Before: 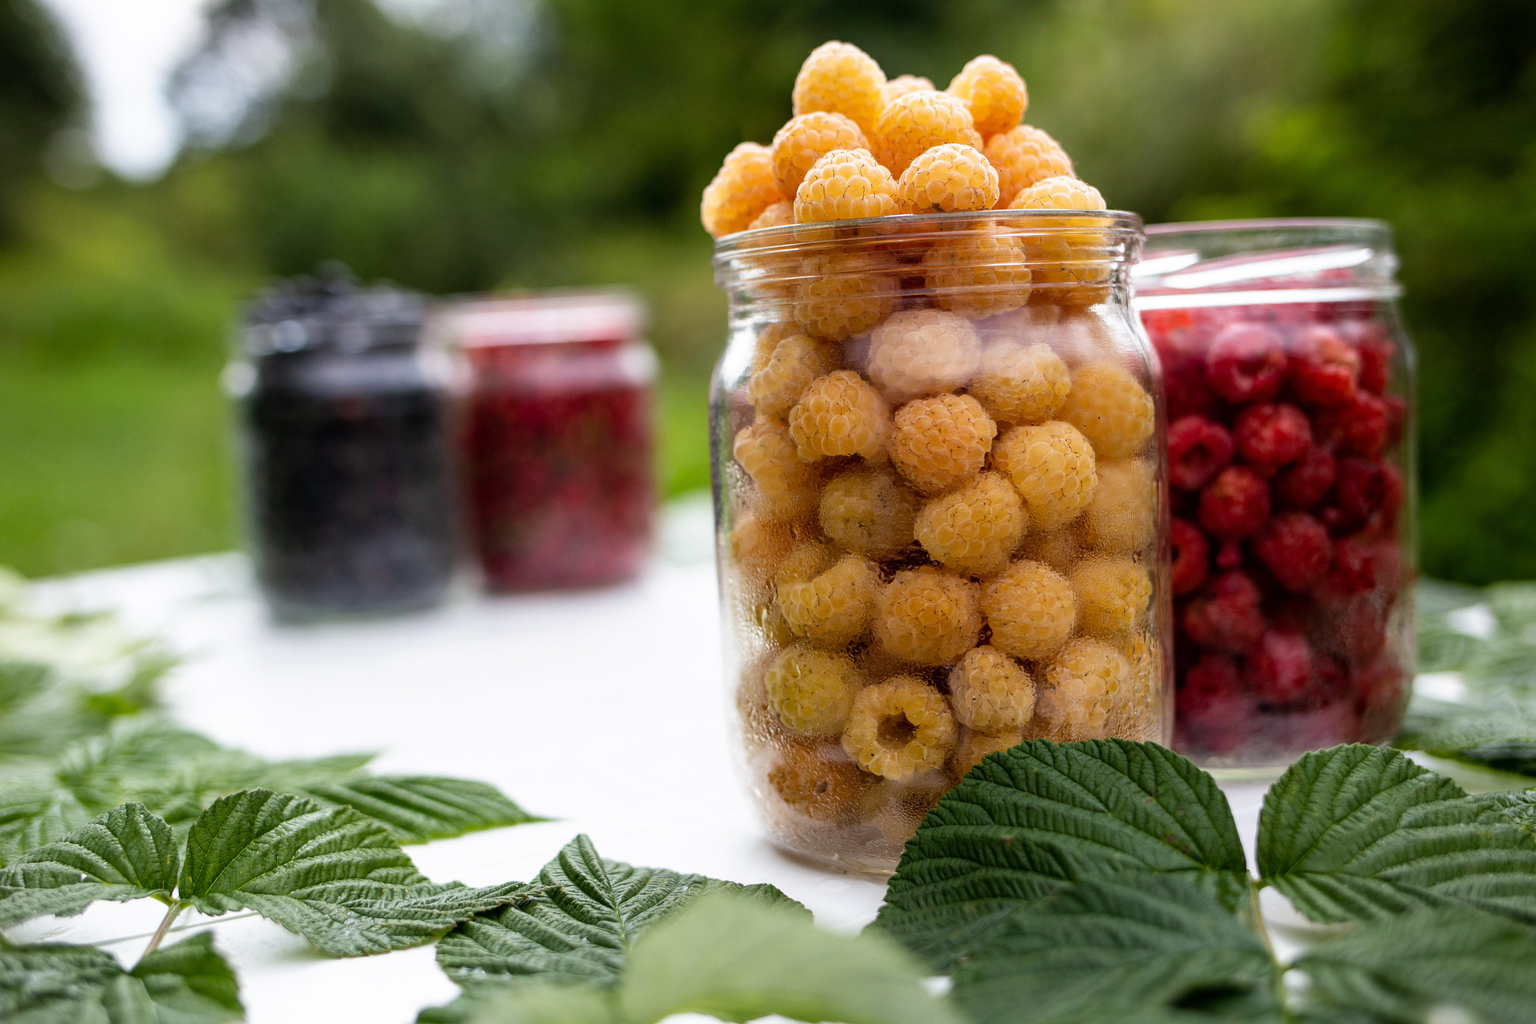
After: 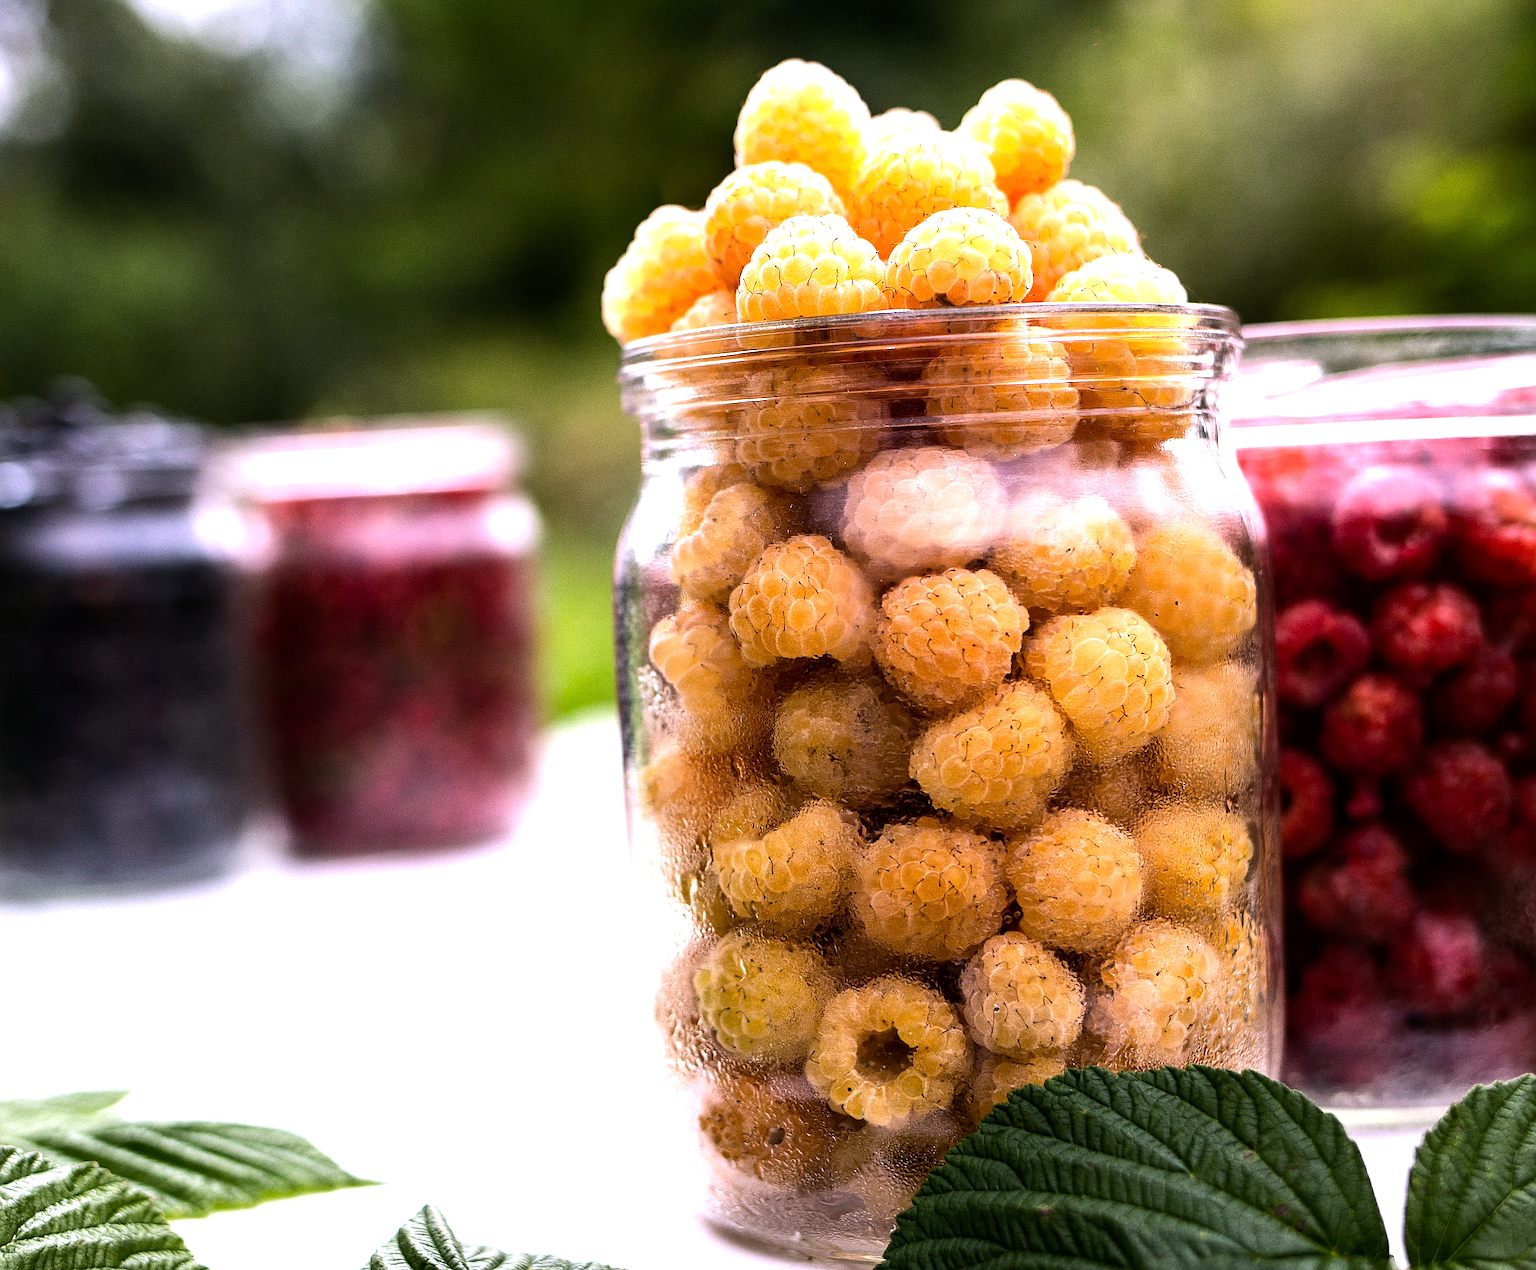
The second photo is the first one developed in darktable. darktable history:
crop: left 18.479%, right 12.2%, bottom 13.971%
sharpen: on, module defaults
tone equalizer: -8 EV -1.08 EV, -7 EV -1.01 EV, -6 EV -0.867 EV, -5 EV -0.578 EV, -3 EV 0.578 EV, -2 EV 0.867 EV, -1 EV 1.01 EV, +0 EV 1.08 EV, edges refinement/feathering 500, mask exposure compensation -1.57 EV, preserve details no
white balance: red 1.066, blue 1.119
